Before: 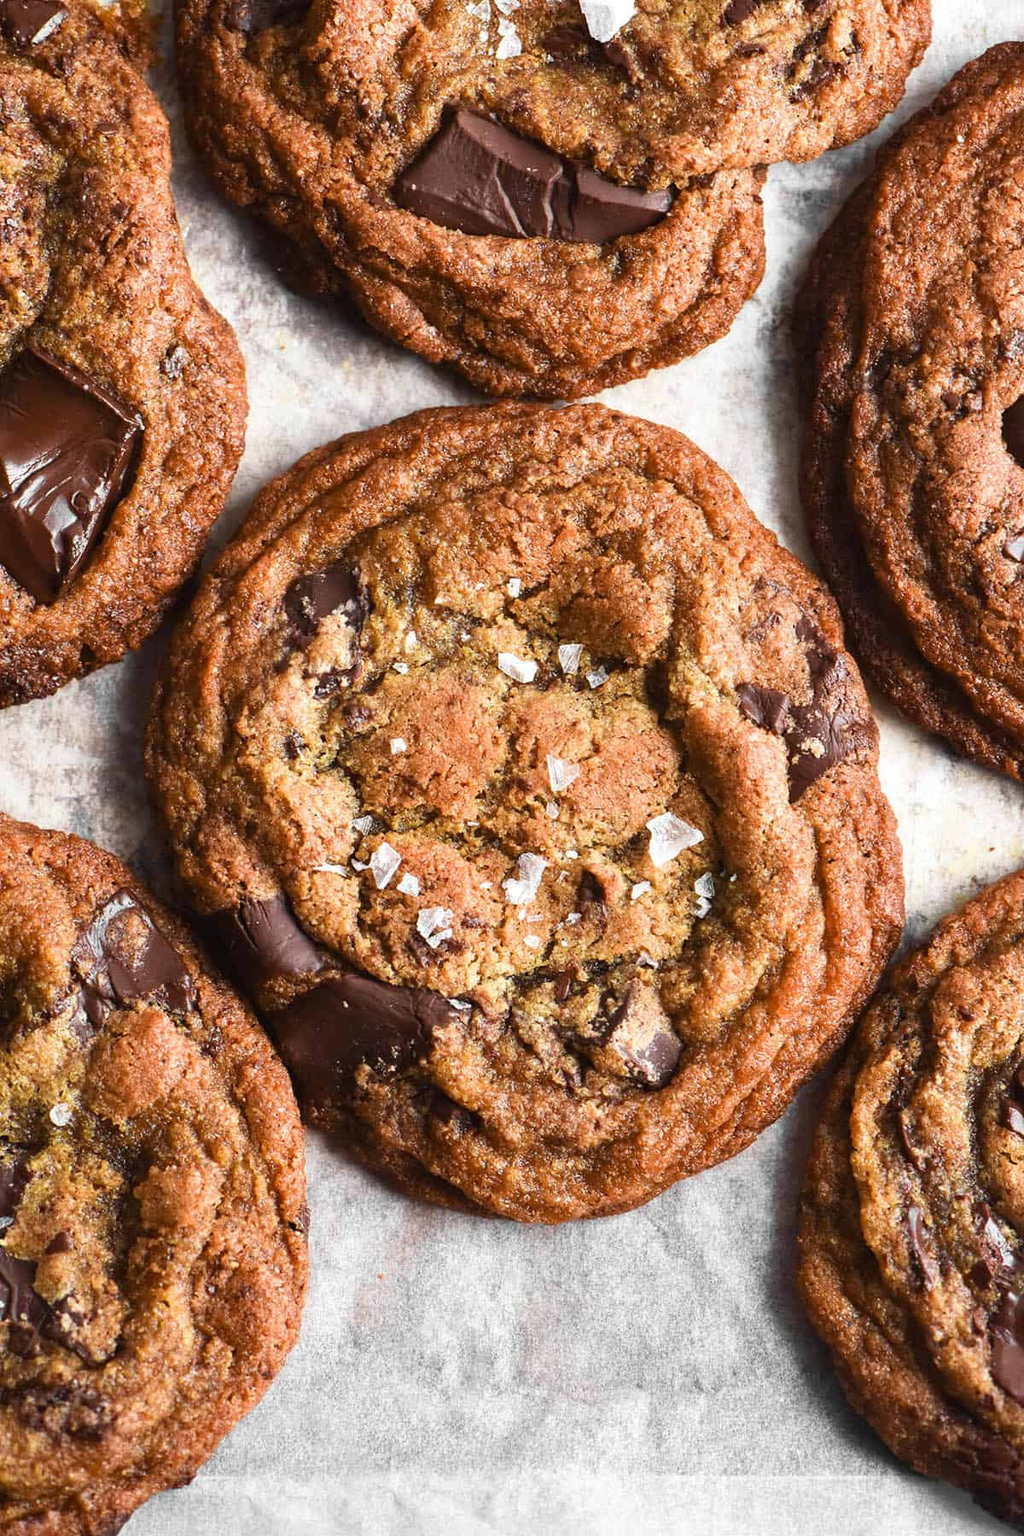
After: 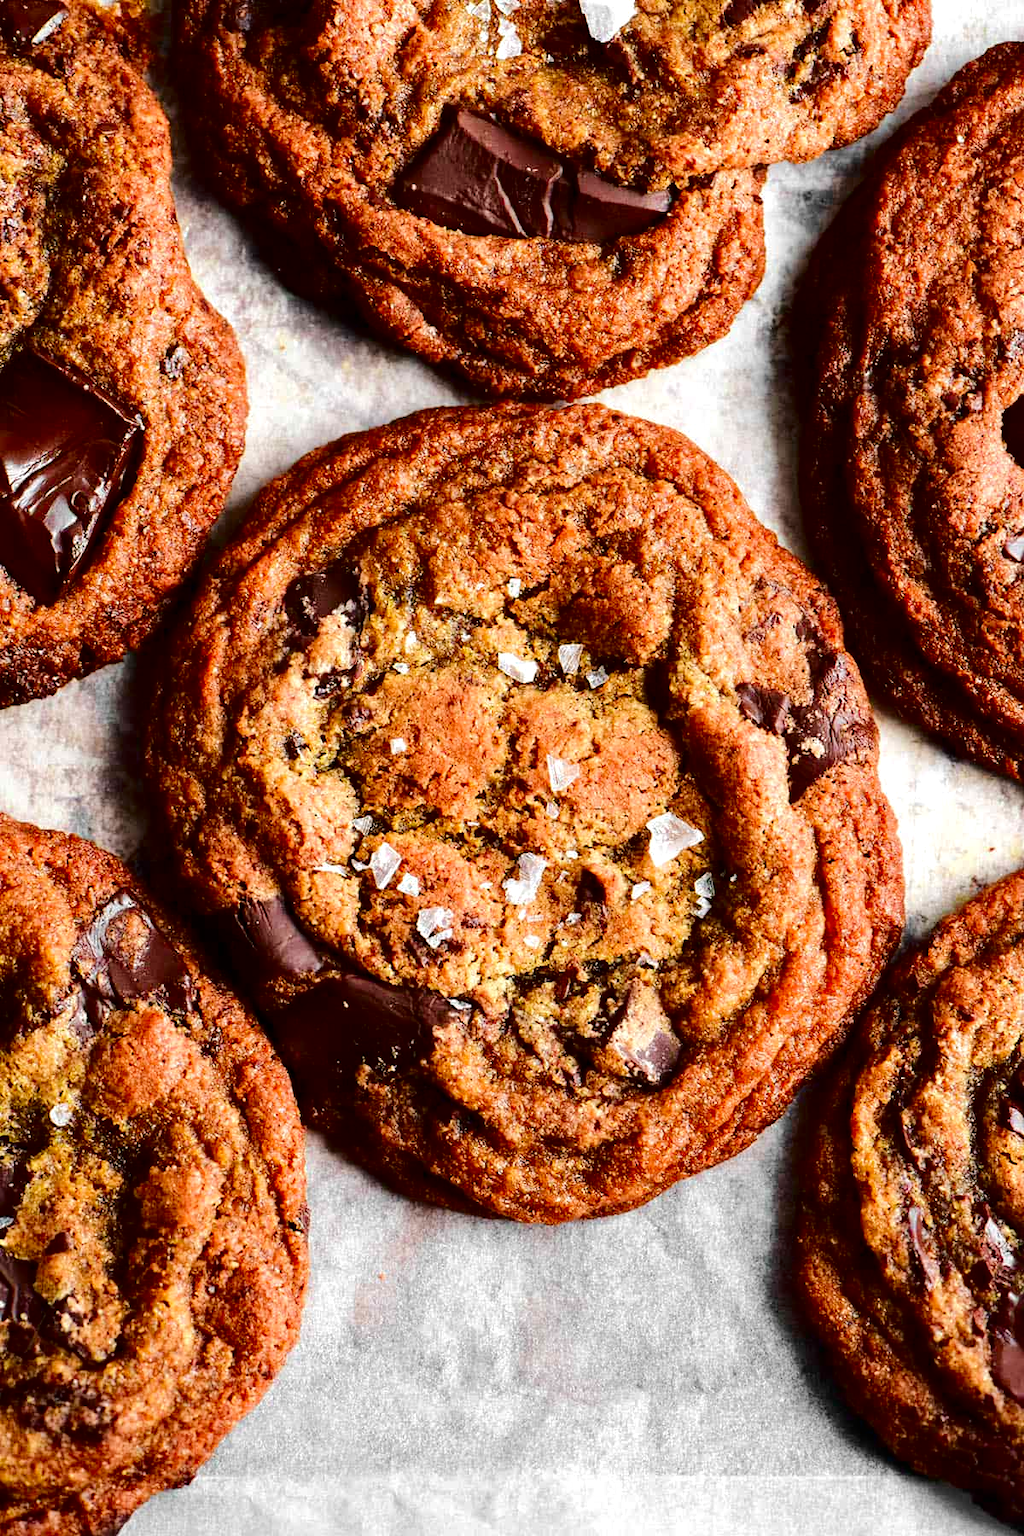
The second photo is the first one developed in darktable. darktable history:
tone equalizer: -7 EV 0.143 EV, -6 EV 0.601 EV, -5 EV 1.15 EV, -4 EV 1.29 EV, -3 EV 1.13 EV, -2 EV 0.6 EV, -1 EV 0.157 EV, edges refinement/feathering 500, mask exposure compensation -1.57 EV, preserve details no
contrast brightness saturation: contrast 0.089, brightness -0.57, saturation 0.168
